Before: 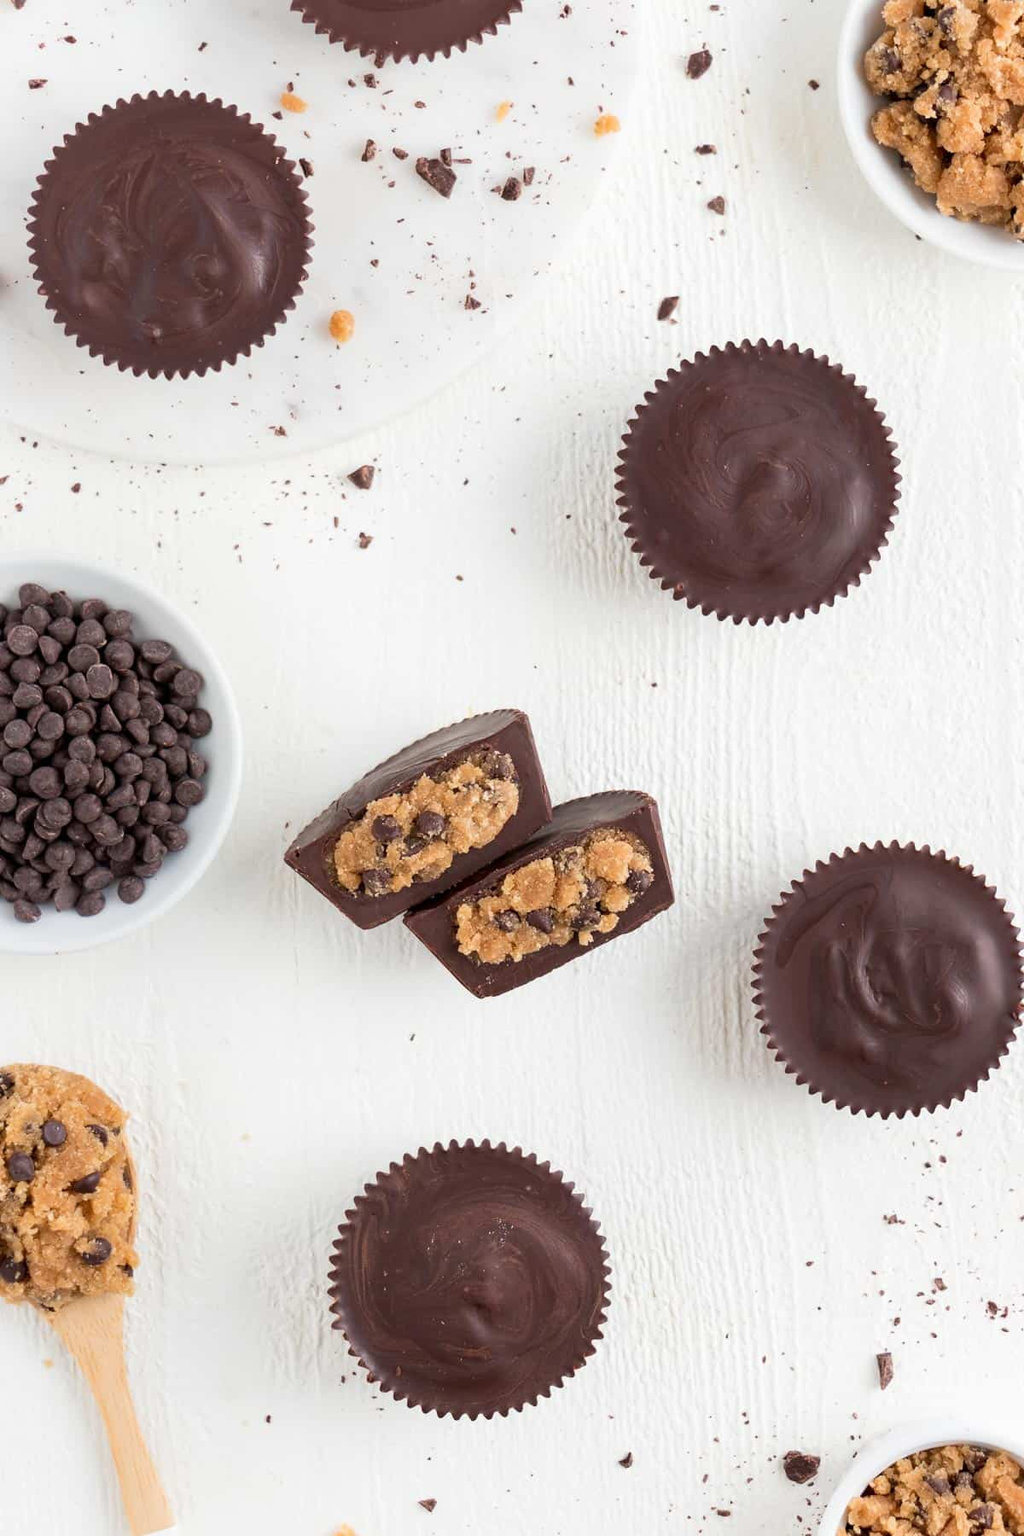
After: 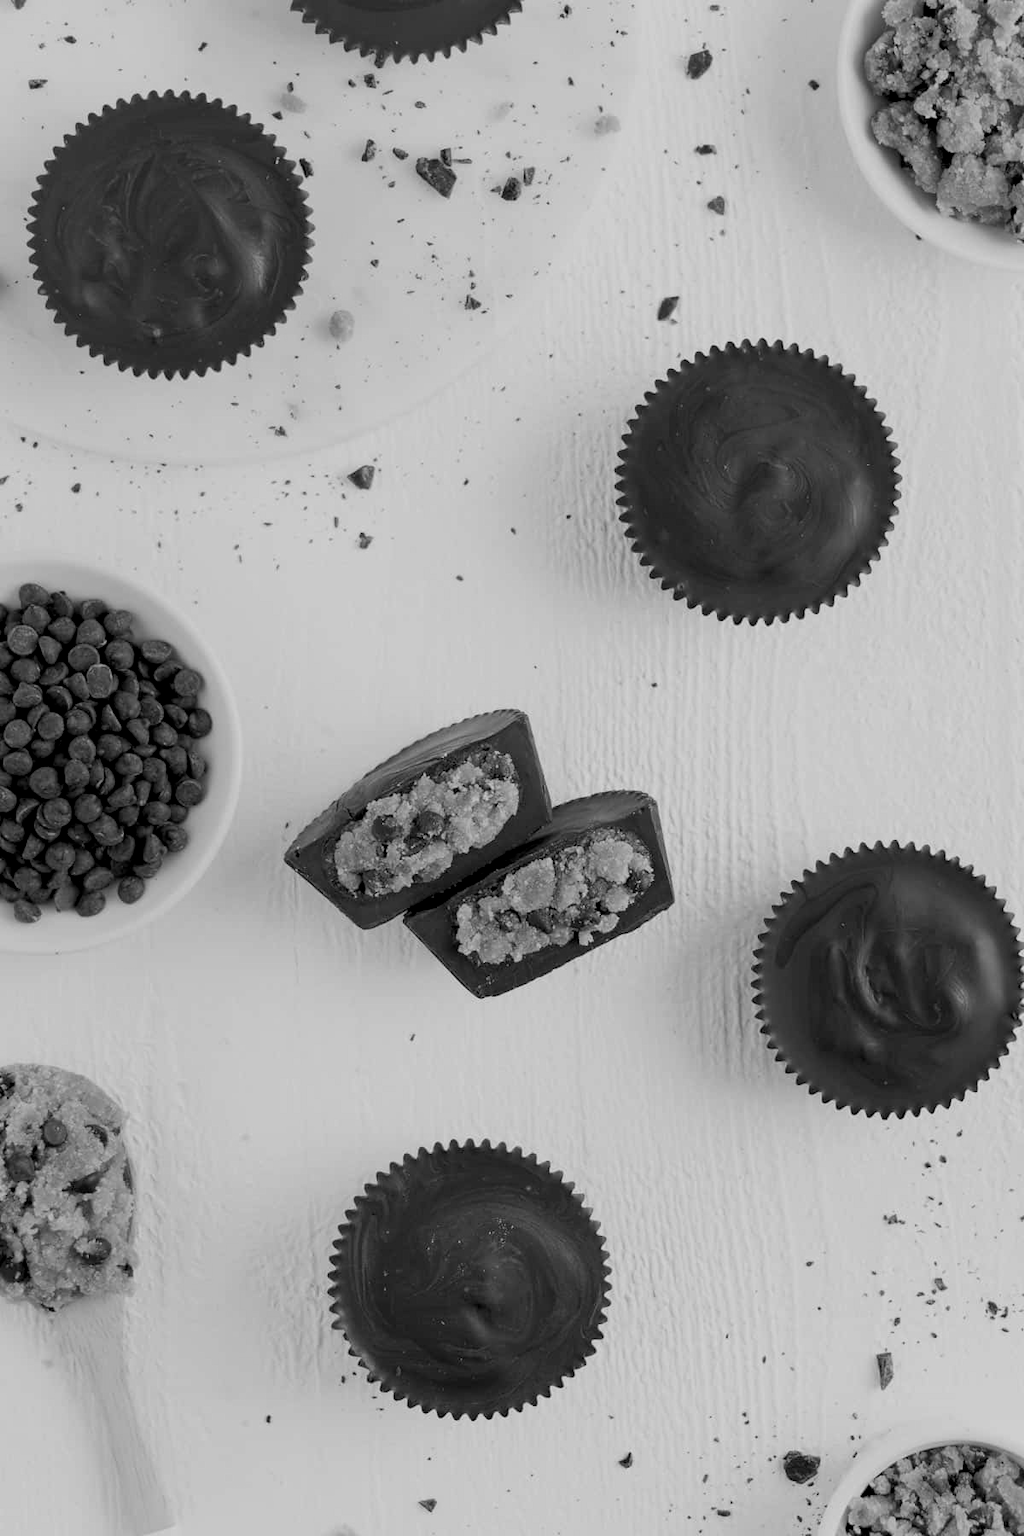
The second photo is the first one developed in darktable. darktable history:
monochrome: a 1.94, b -0.638
exposure: black level correction 0.009, exposure -0.637 EV, compensate highlight preservation false
